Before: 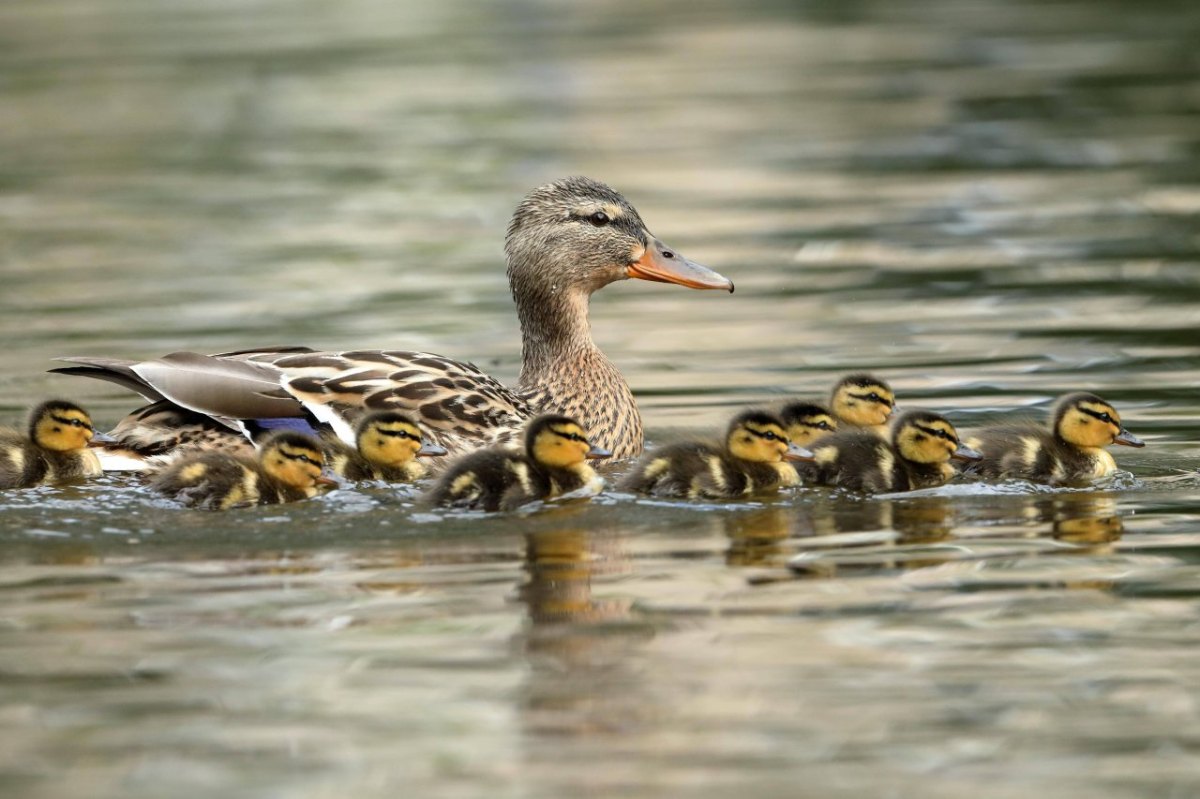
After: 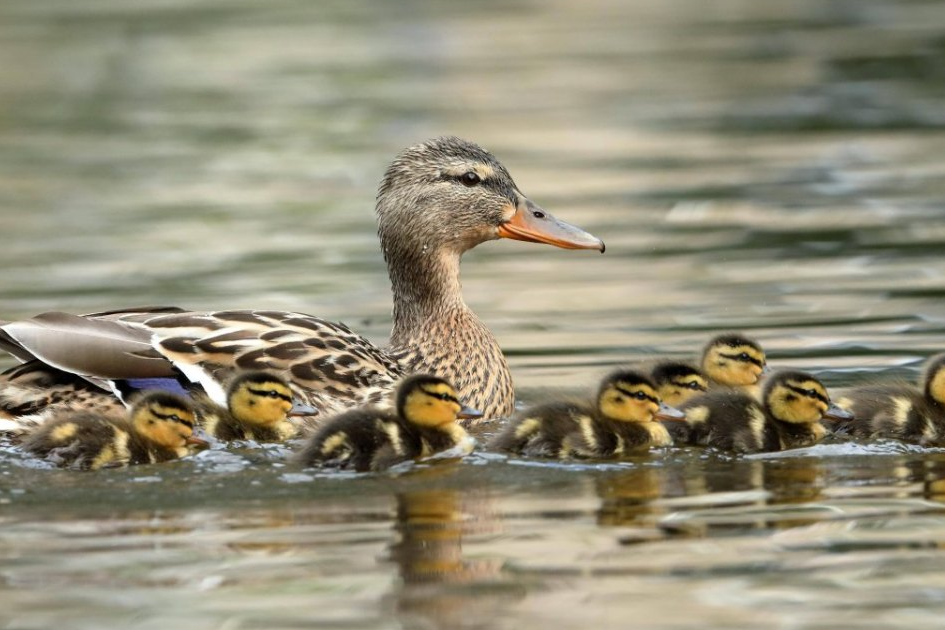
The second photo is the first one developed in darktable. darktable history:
crop and rotate: left 10.751%, top 5.098%, right 10.495%, bottom 16.027%
